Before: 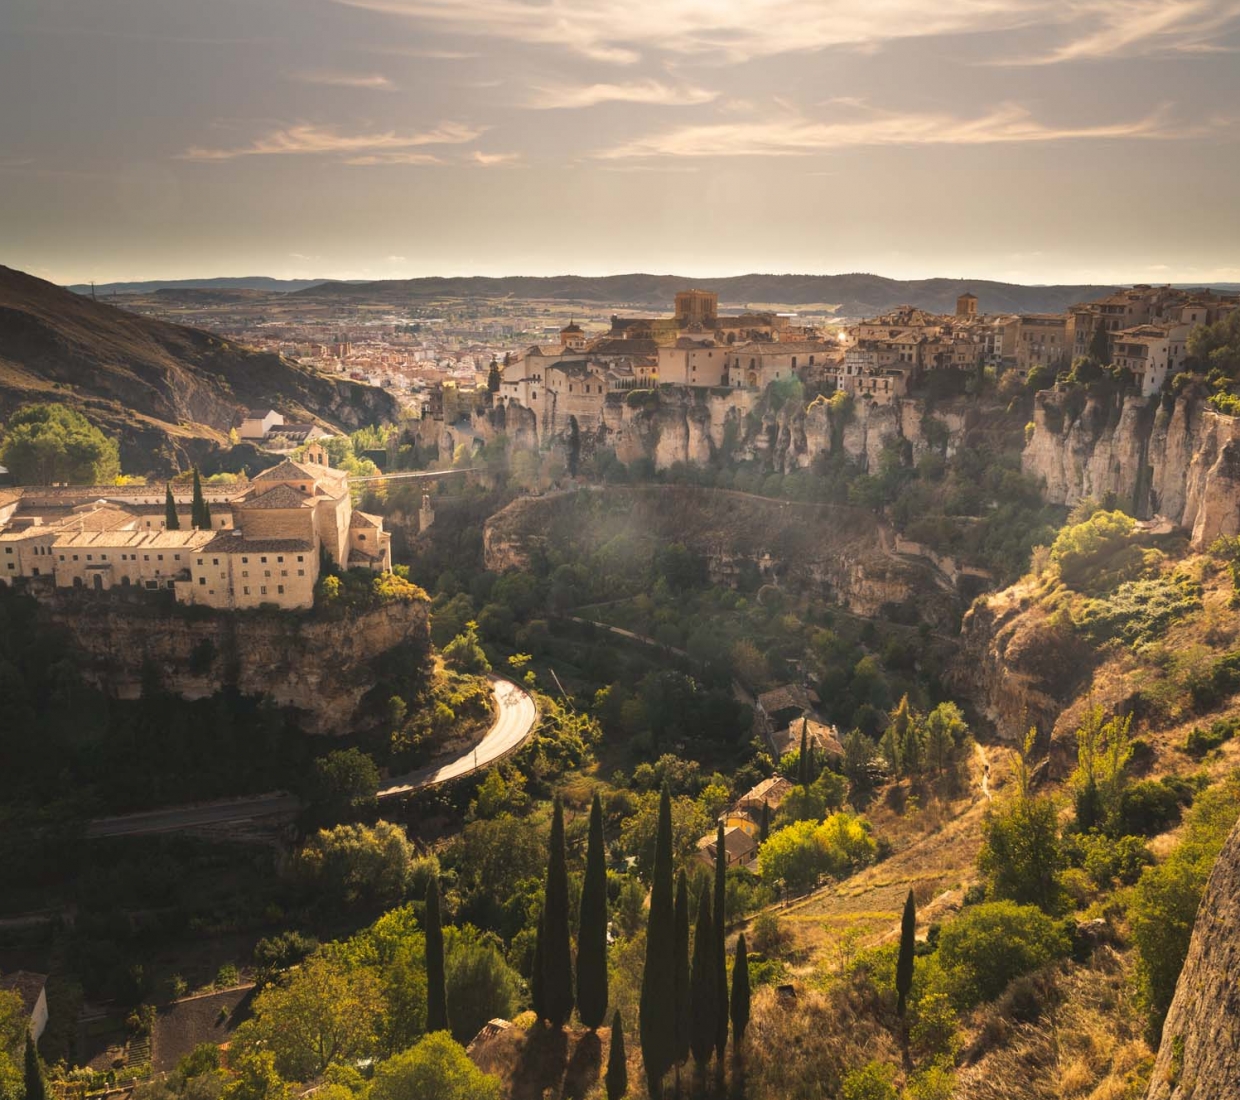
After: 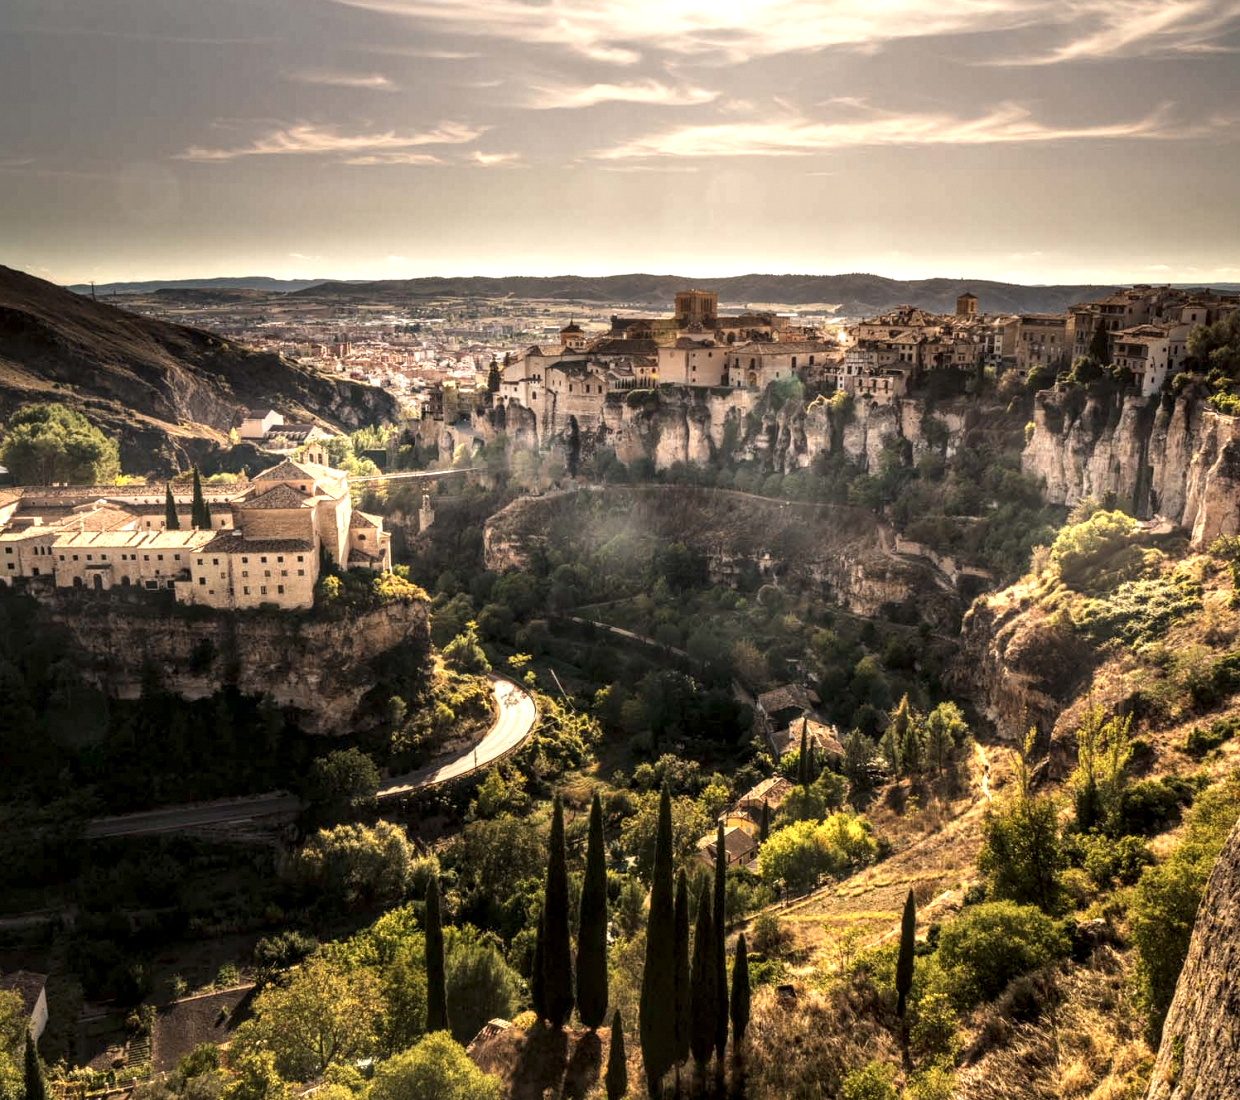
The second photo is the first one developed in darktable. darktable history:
local contrast: highlights 21%, detail 195%
